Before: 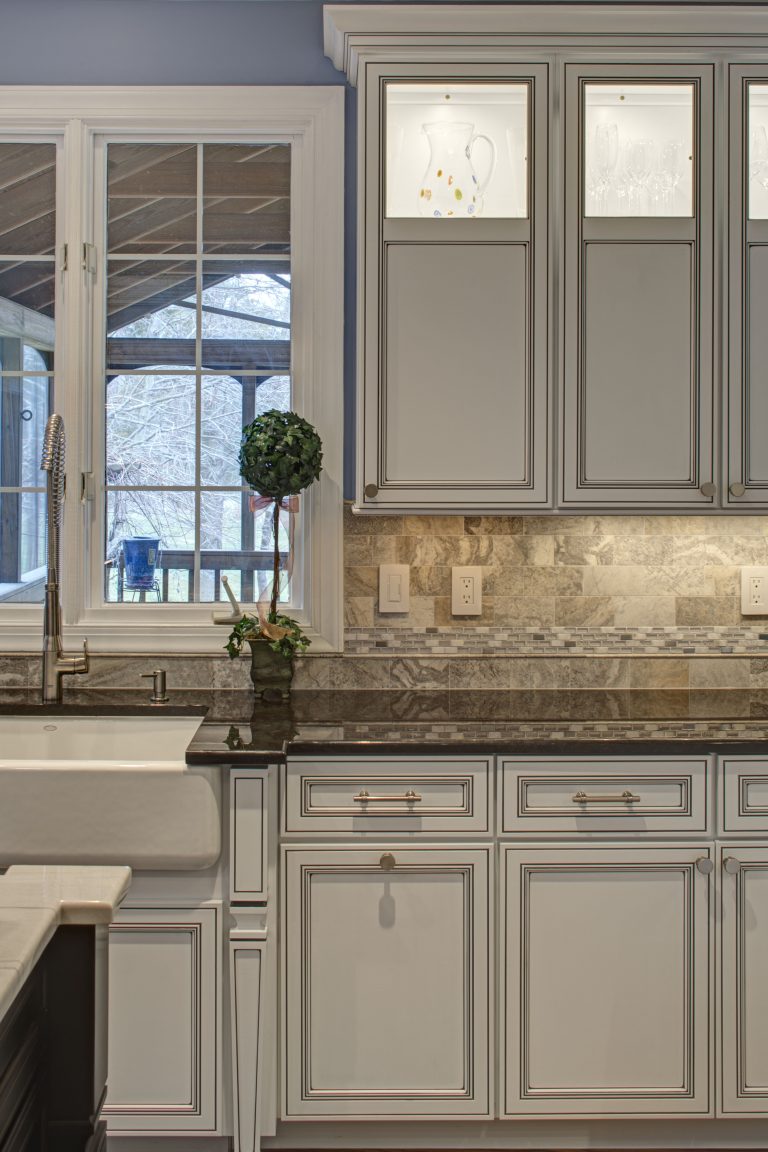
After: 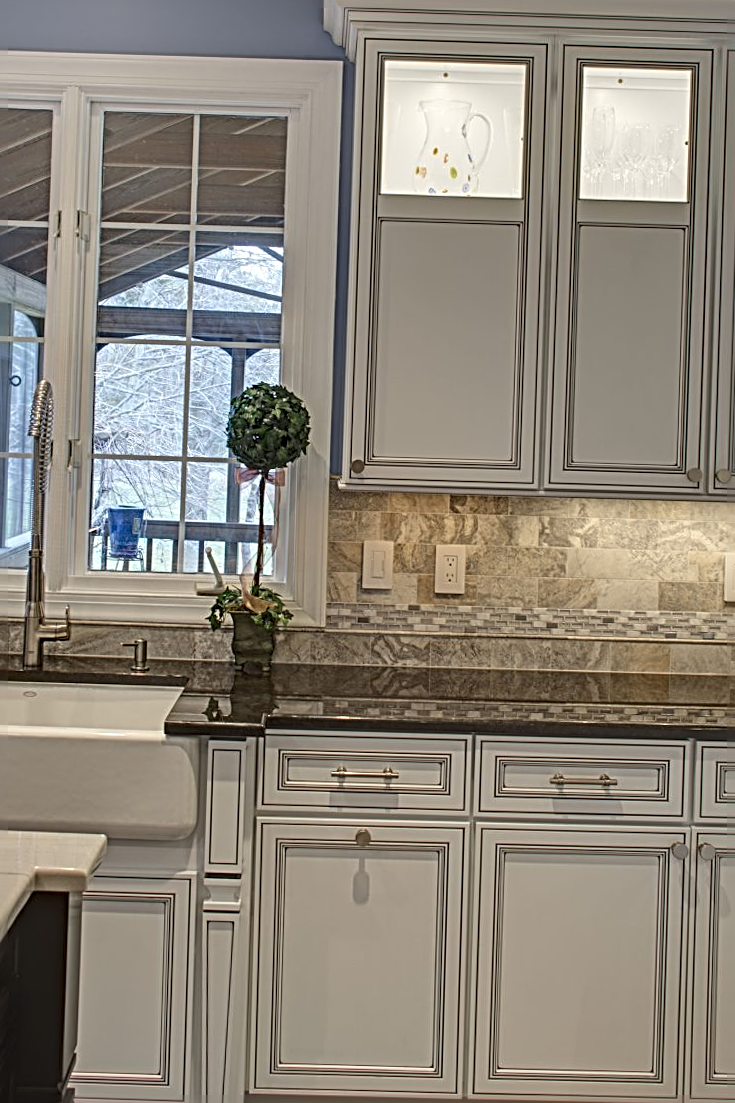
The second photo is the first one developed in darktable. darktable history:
sharpen: radius 3.025, amount 0.757
crop and rotate: angle -1.69°
